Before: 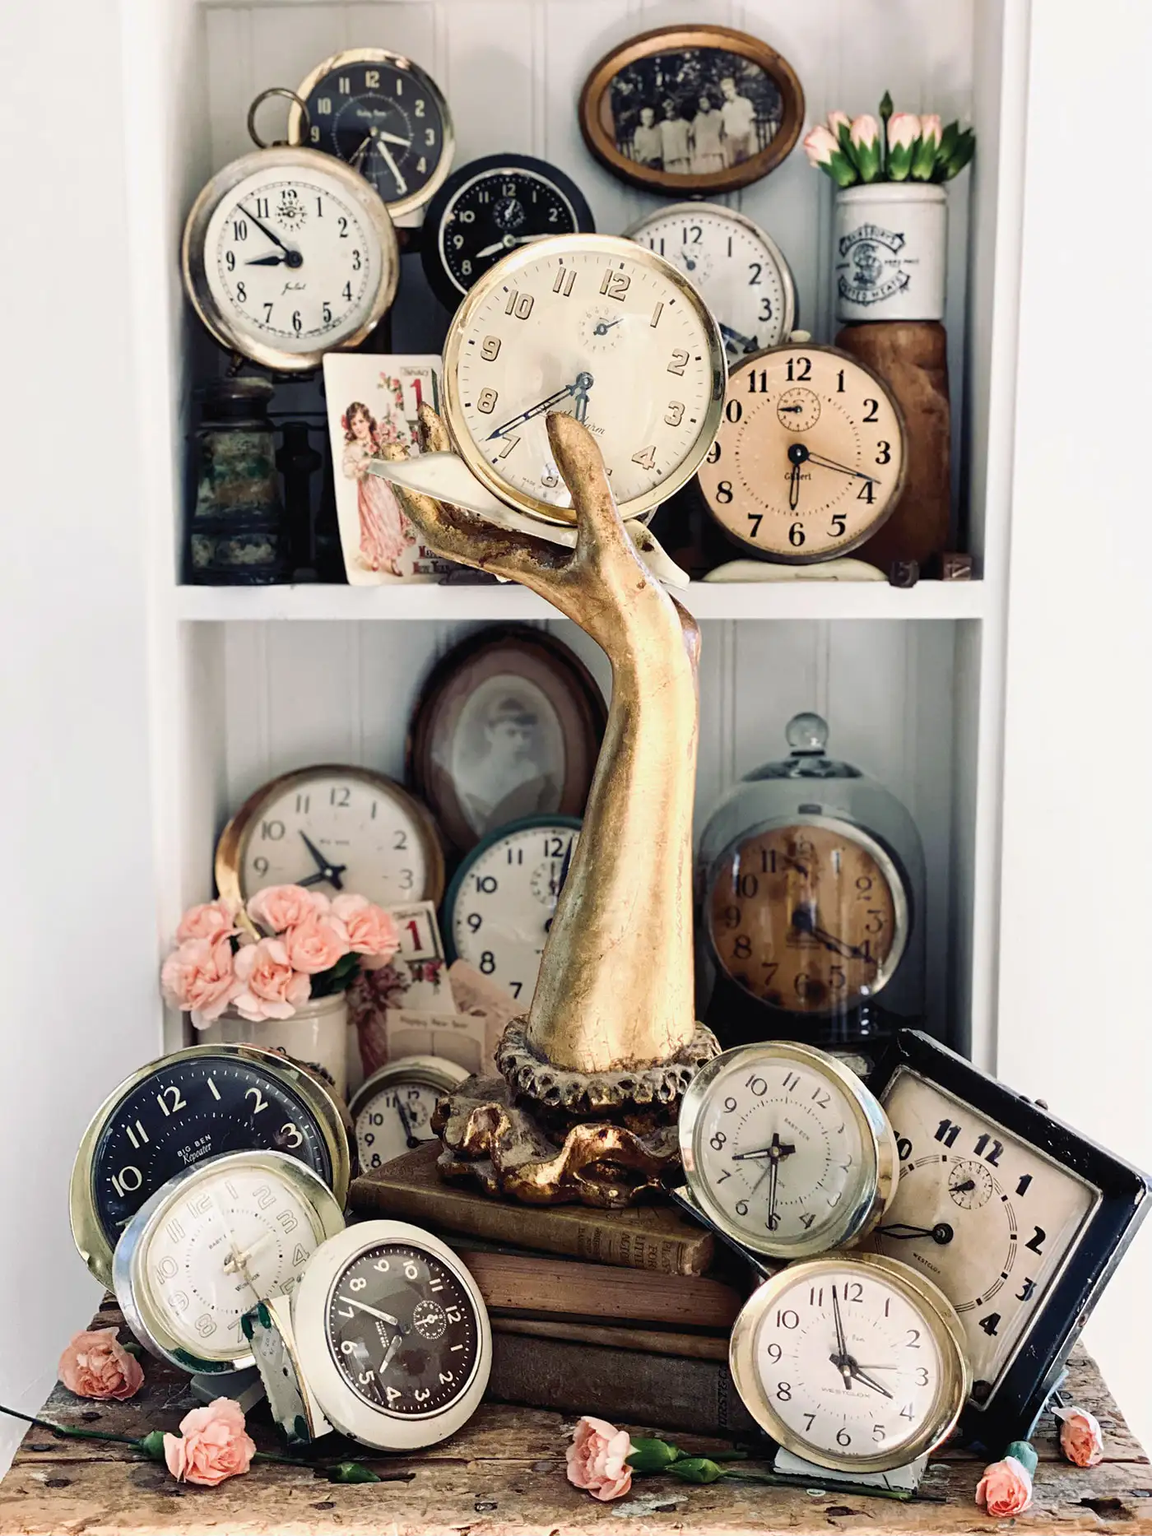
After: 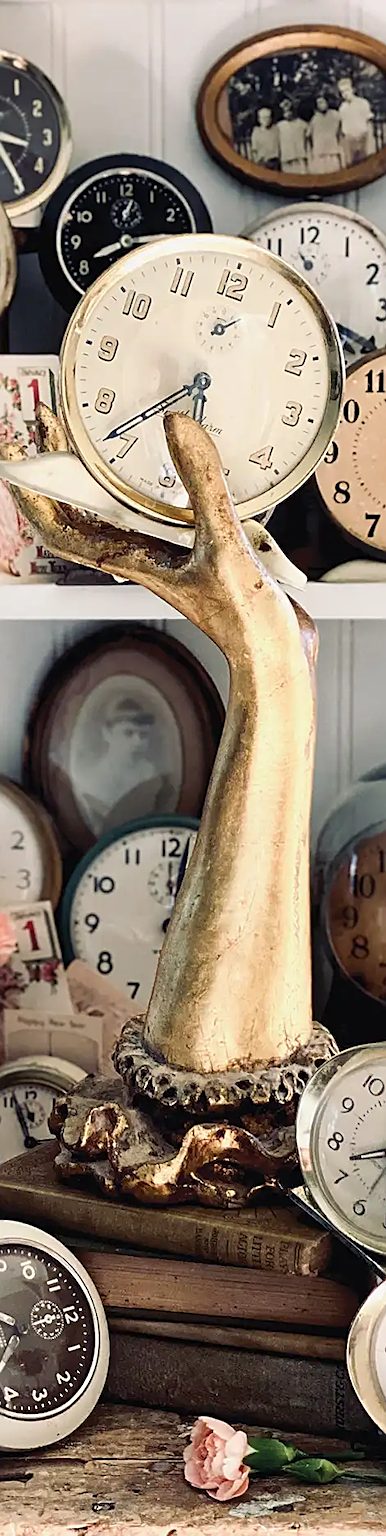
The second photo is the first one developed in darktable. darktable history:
crop: left 33.26%, right 33.125%
sharpen: on, module defaults
